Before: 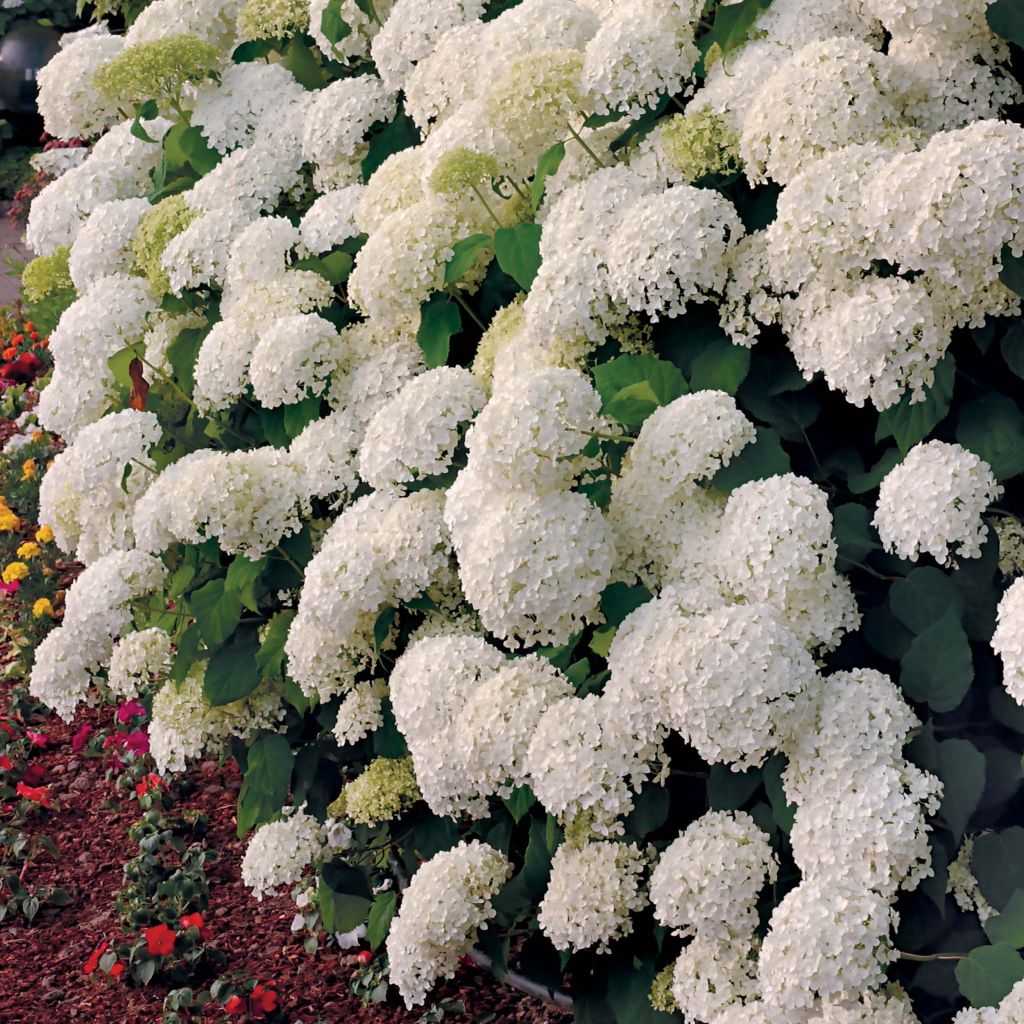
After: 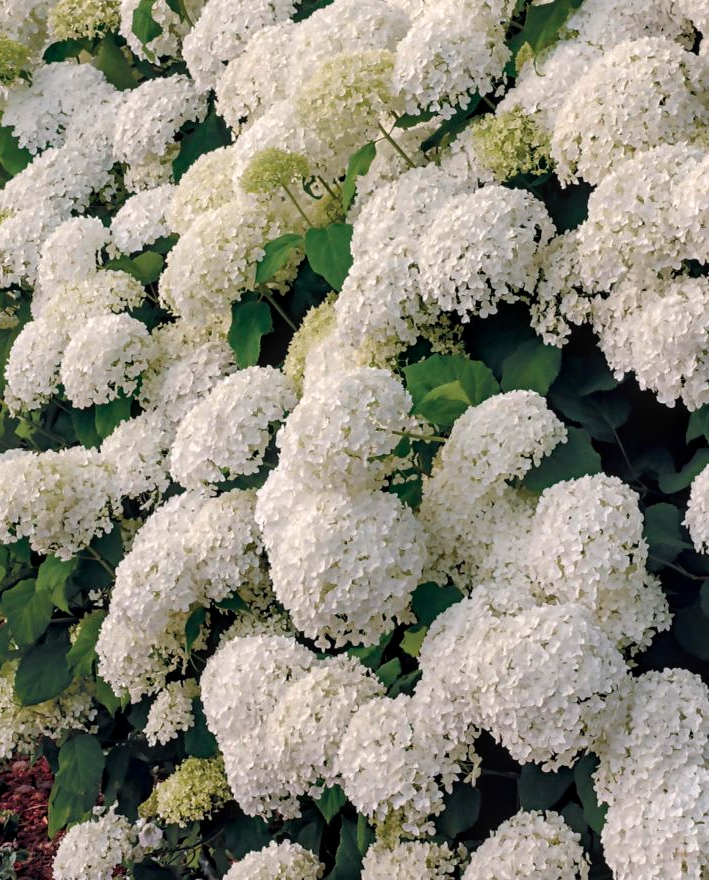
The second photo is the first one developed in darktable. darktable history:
crop: left 18.479%, right 12.2%, bottom 13.971%
local contrast: on, module defaults
white balance: emerald 1
